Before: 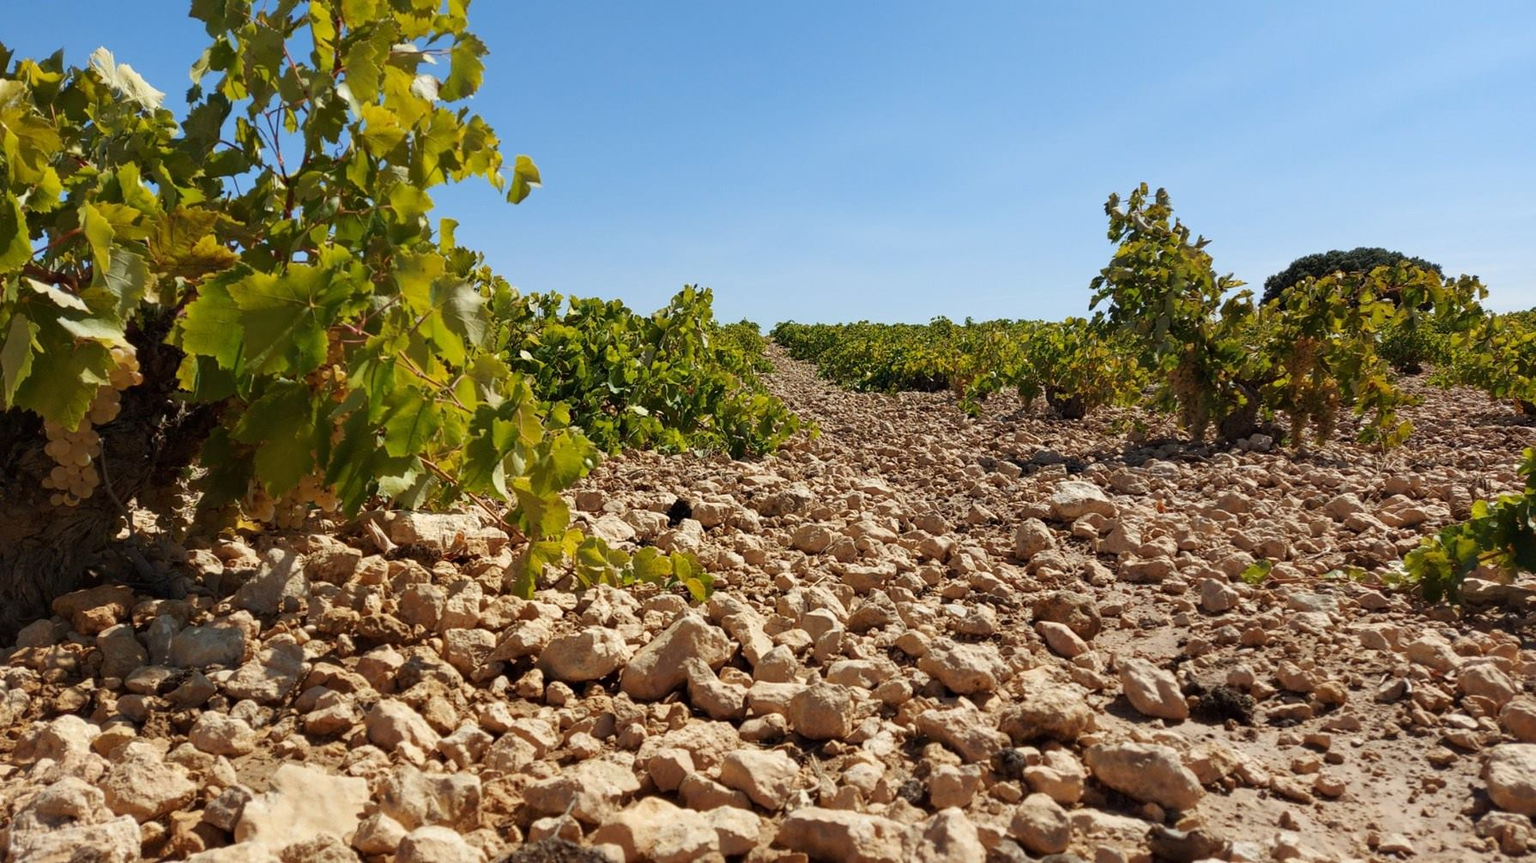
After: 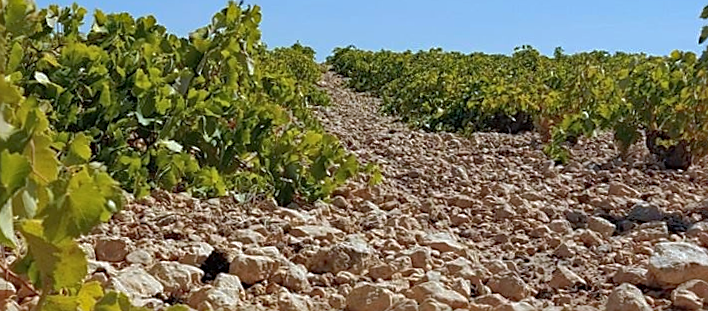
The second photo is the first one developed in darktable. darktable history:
rotate and perspective: rotation 1.57°, crop left 0.018, crop right 0.982, crop top 0.039, crop bottom 0.961
sharpen: on, module defaults
color zones: curves: ch2 [(0, 0.5) (0.143, 0.5) (0.286, 0.489) (0.415, 0.421) (0.571, 0.5) (0.714, 0.5) (0.857, 0.5) (1, 0.5)]
crop: left 31.751%, top 32.172%, right 27.8%, bottom 35.83%
shadows and highlights: on, module defaults
color calibration: x 0.37, y 0.377, temperature 4289.93 K
haze removal: compatibility mode true, adaptive false
